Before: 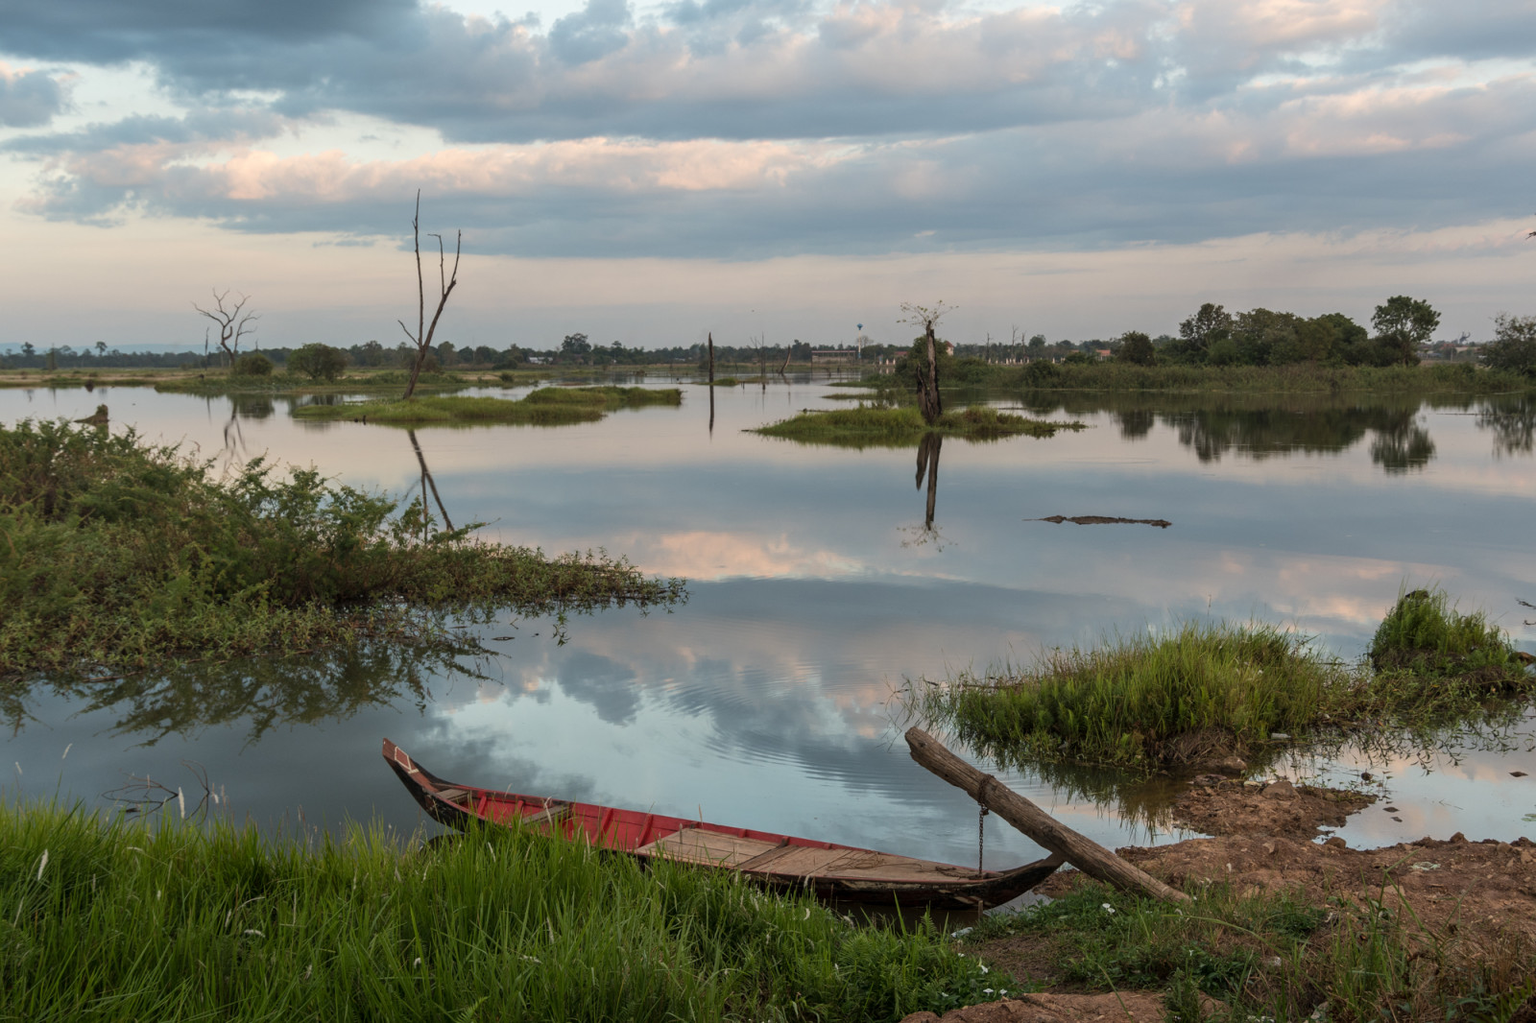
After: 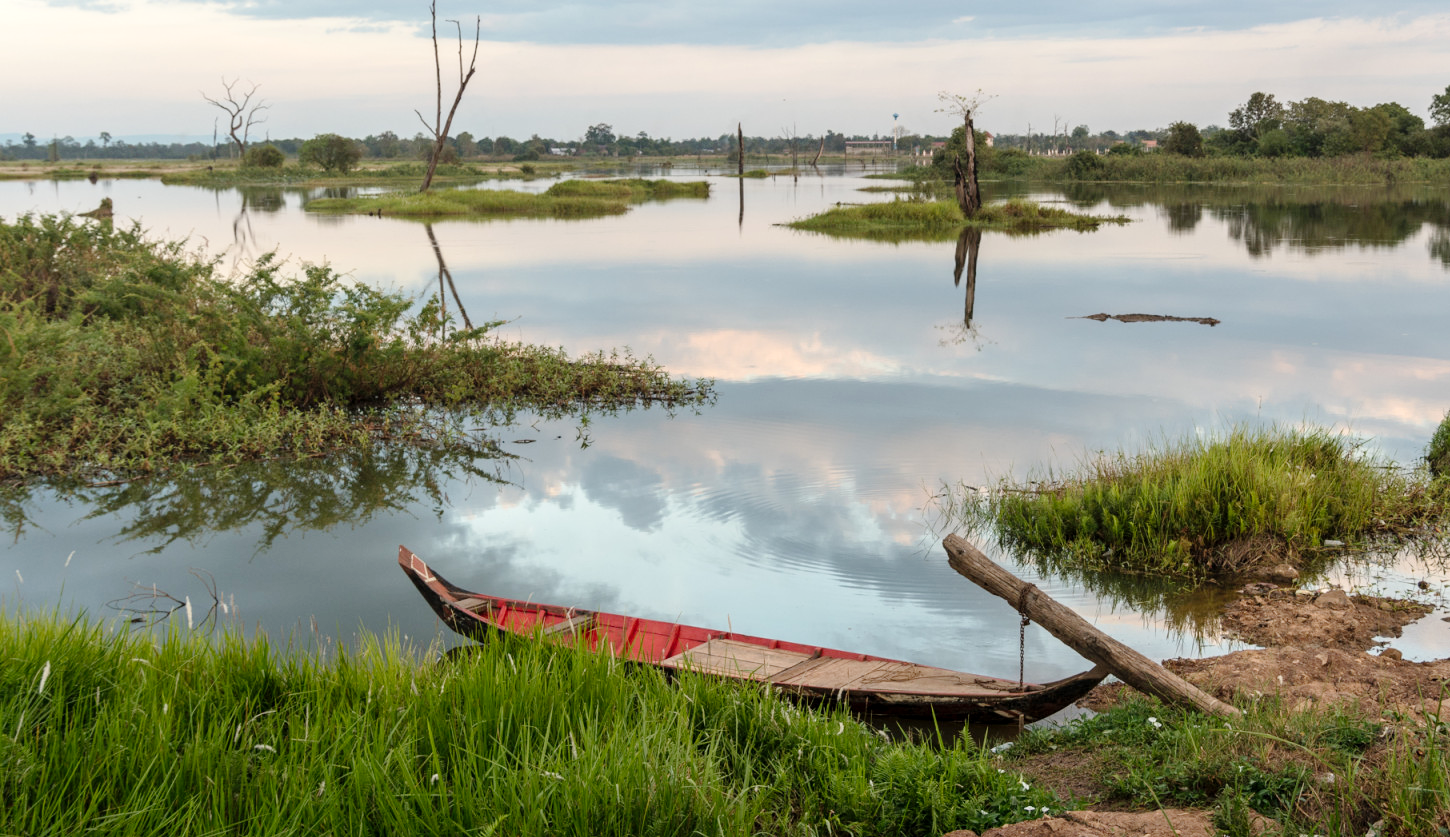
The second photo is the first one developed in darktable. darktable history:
exposure: black level correction 0.001, exposure 0.499 EV, compensate exposure bias true, compensate highlight preservation false
tone curve: curves: ch0 [(0, 0) (0.051, 0.047) (0.102, 0.099) (0.228, 0.275) (0.432, 0.535) (0.695, 0.778) (0.908, 0.946) (1, 1)]; ch1 [(0, 0) (0.339, 0.298) (0.402, 0.363) (0.453, 0.413) (0.485, 0.469) (0.494, 0.493) (0.504, 0.501) (0.525, 0.534) (0.563, 0.595) (0.597, 0.638) (1, 1)]; ch2 [(0, 0) (0.48, 0.48) (0.504, 0.5) (0.539, 0.554) (0.59, 0.63) (0.642, 0.684) (0.824, 0.815) (1, 1)], preserve colors none
crop: top 21.076%, right 9.35%, bottom 0.32%
